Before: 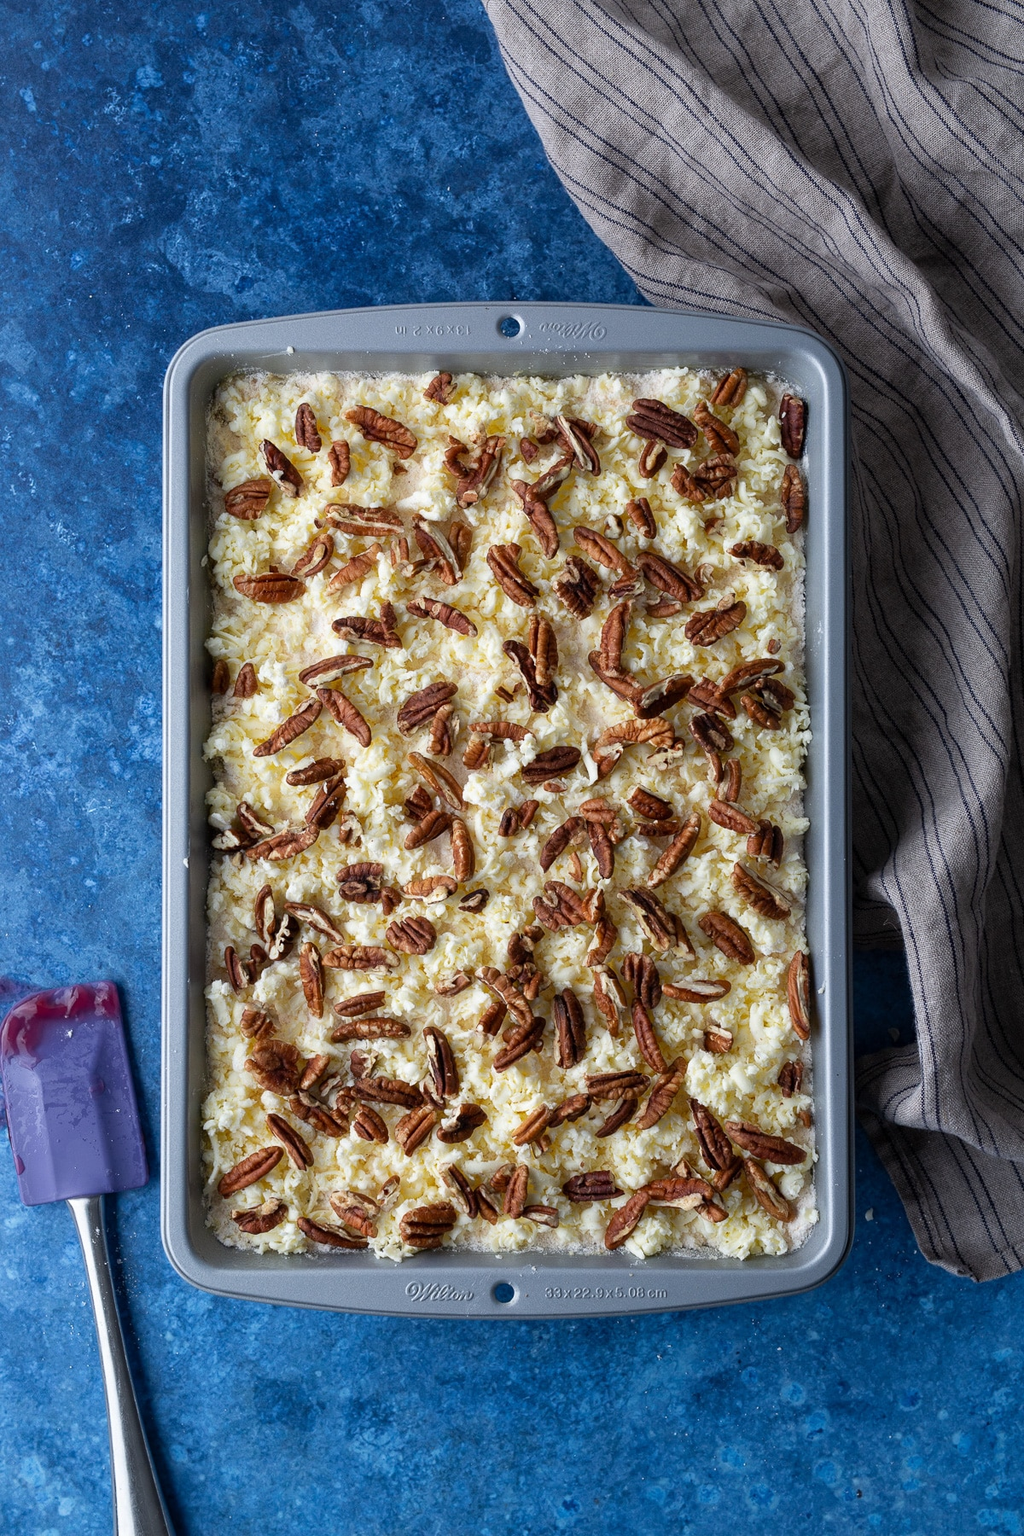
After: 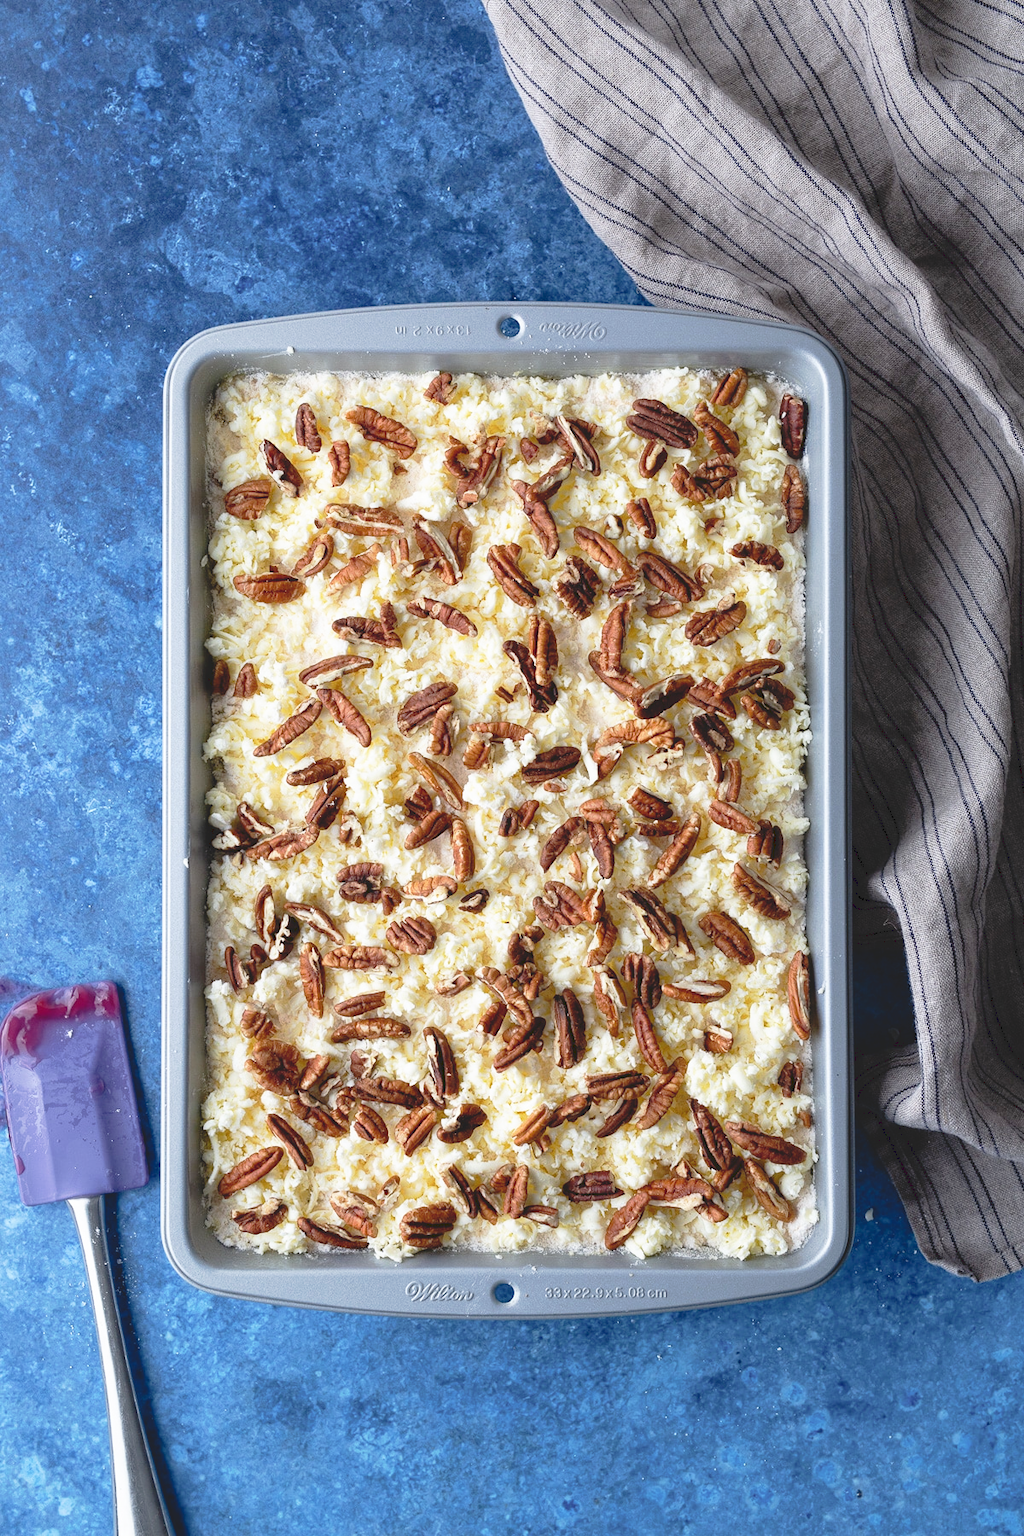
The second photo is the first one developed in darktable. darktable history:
base curve: curves: ch0 [(0, 0) (0.688, 0.865) (1, 1)], preserve colors none
tone curve: curves: ch0 [(0, 0) (0.003, 0.132) (0.011, 0.13) (0.025, 0.134) (0.044, 0.138) (0.069, 0.154) (0.1, 0.17) (0.136, 0.198) (0.177, 0.25) (0.224, 0.308) (0.277, 0.371) (0.335, 0.432) (0.399, 0.491) (0.468, 0.55) (0.543, 0.612) (0.623, 0.679) (0.709, 0.766) (0.801, 0.842) (0.898, 0.912) (1, 1)], preserve colors none
